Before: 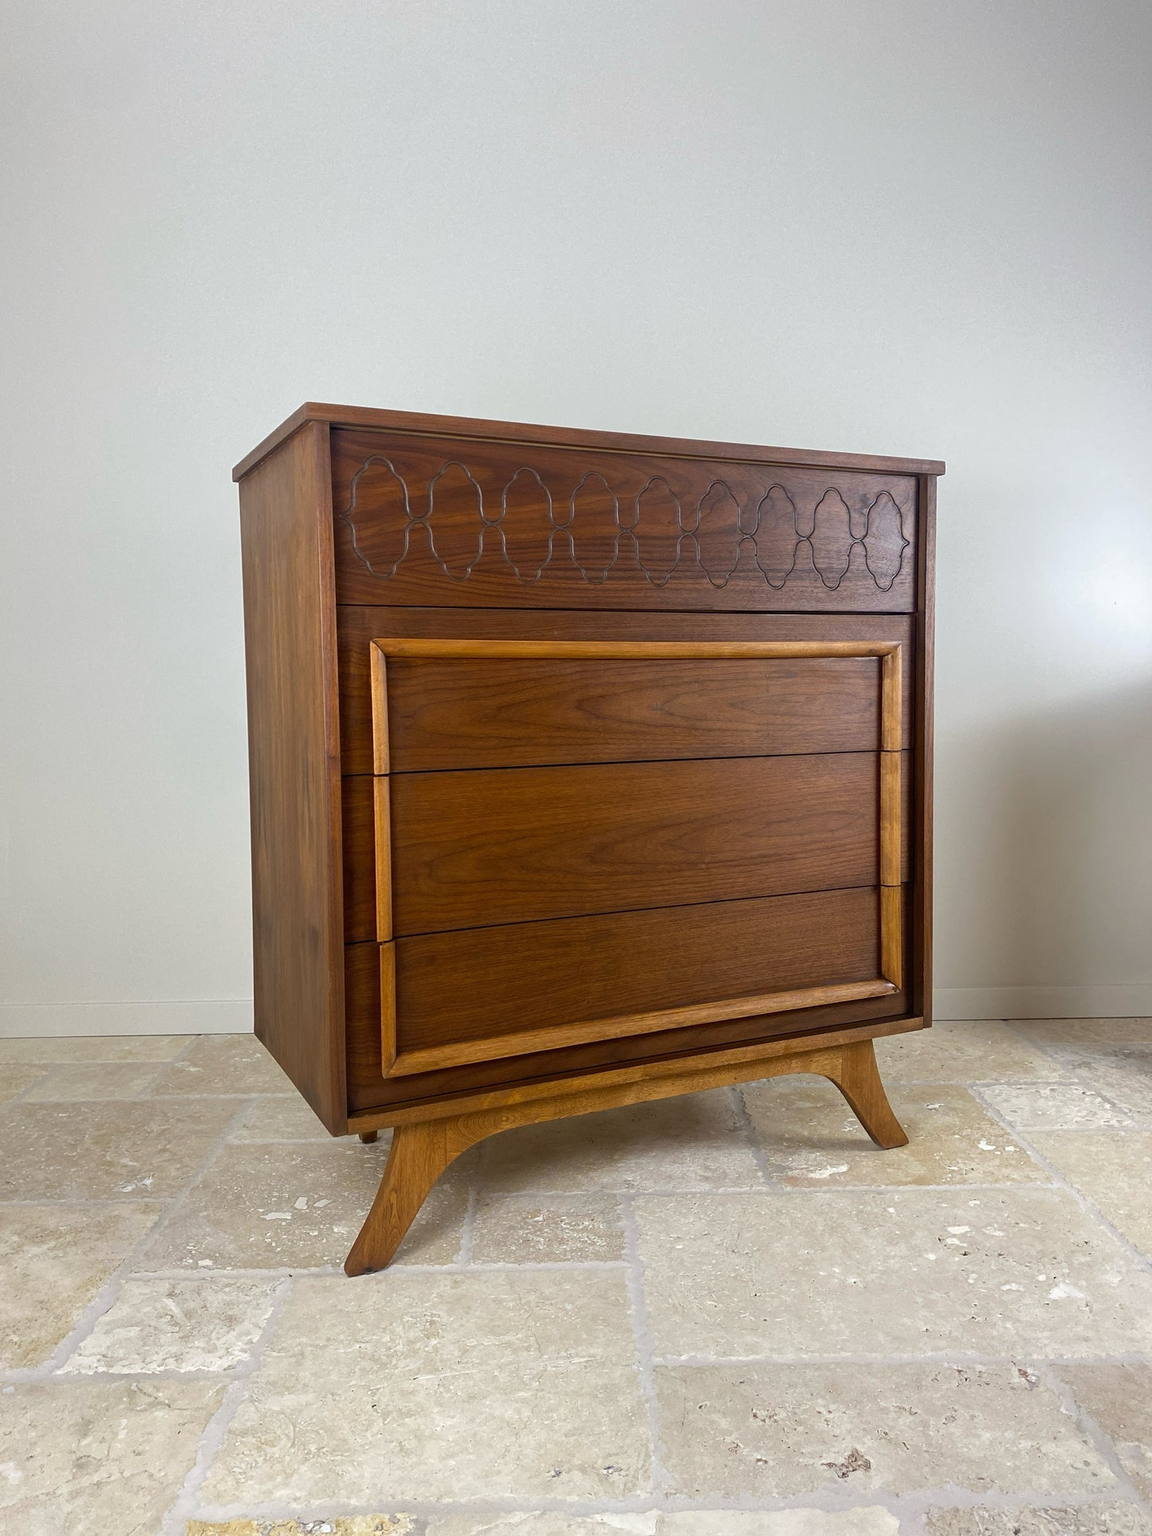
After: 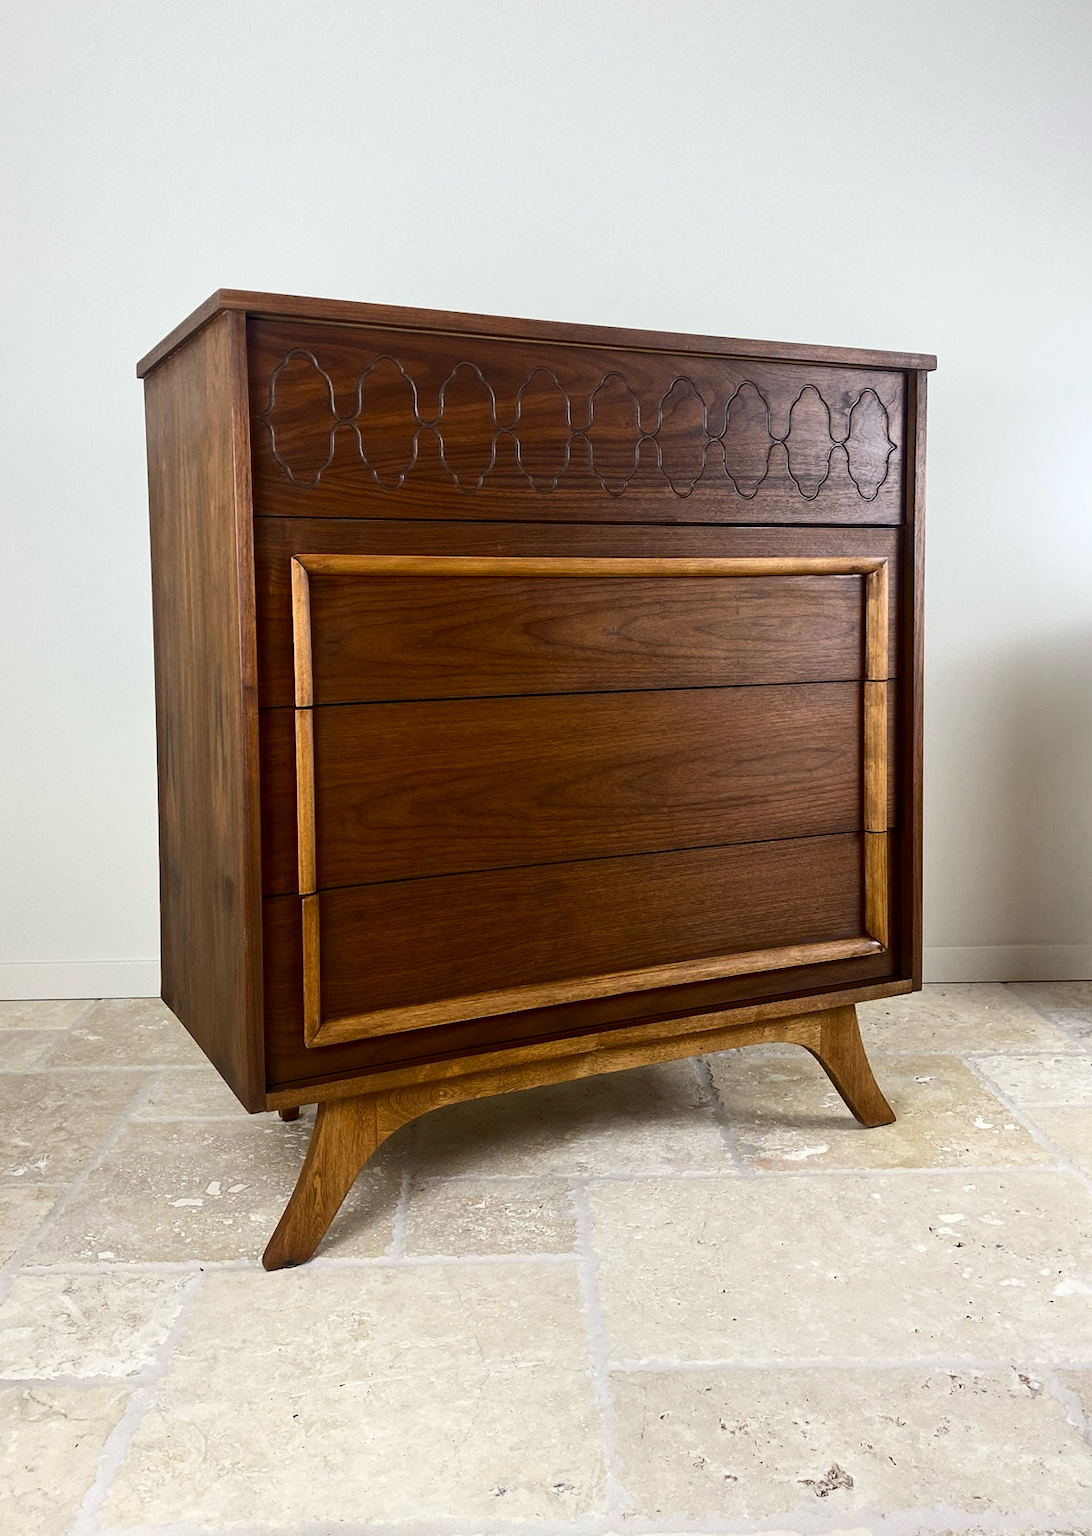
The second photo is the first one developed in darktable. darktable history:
crop and rotate: left 9.639%, top 9.485%, right 5.904%, bottom 1.429%
contrast brightness saturation: contrast 0.271
